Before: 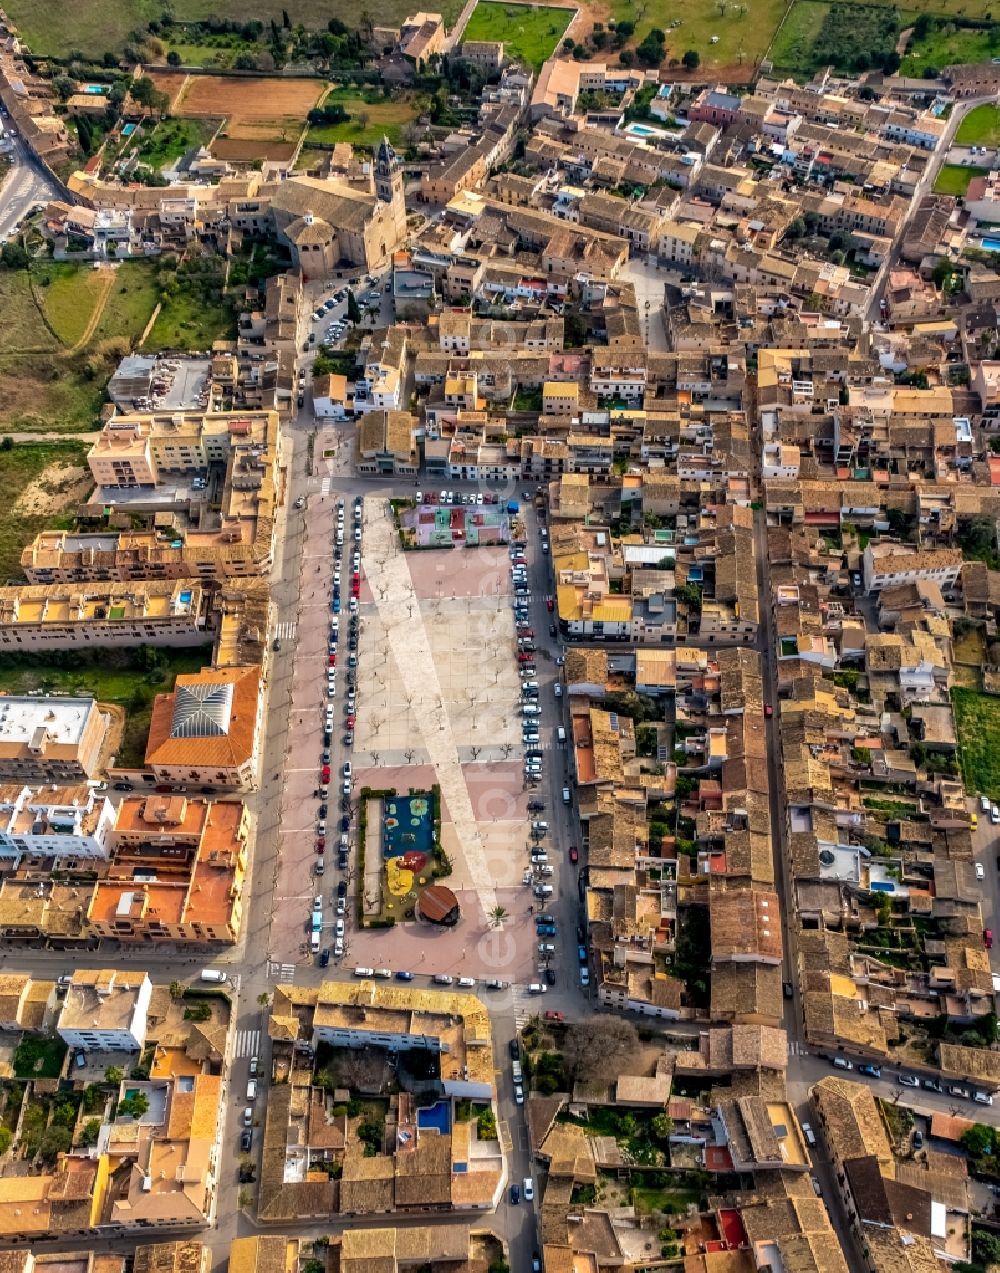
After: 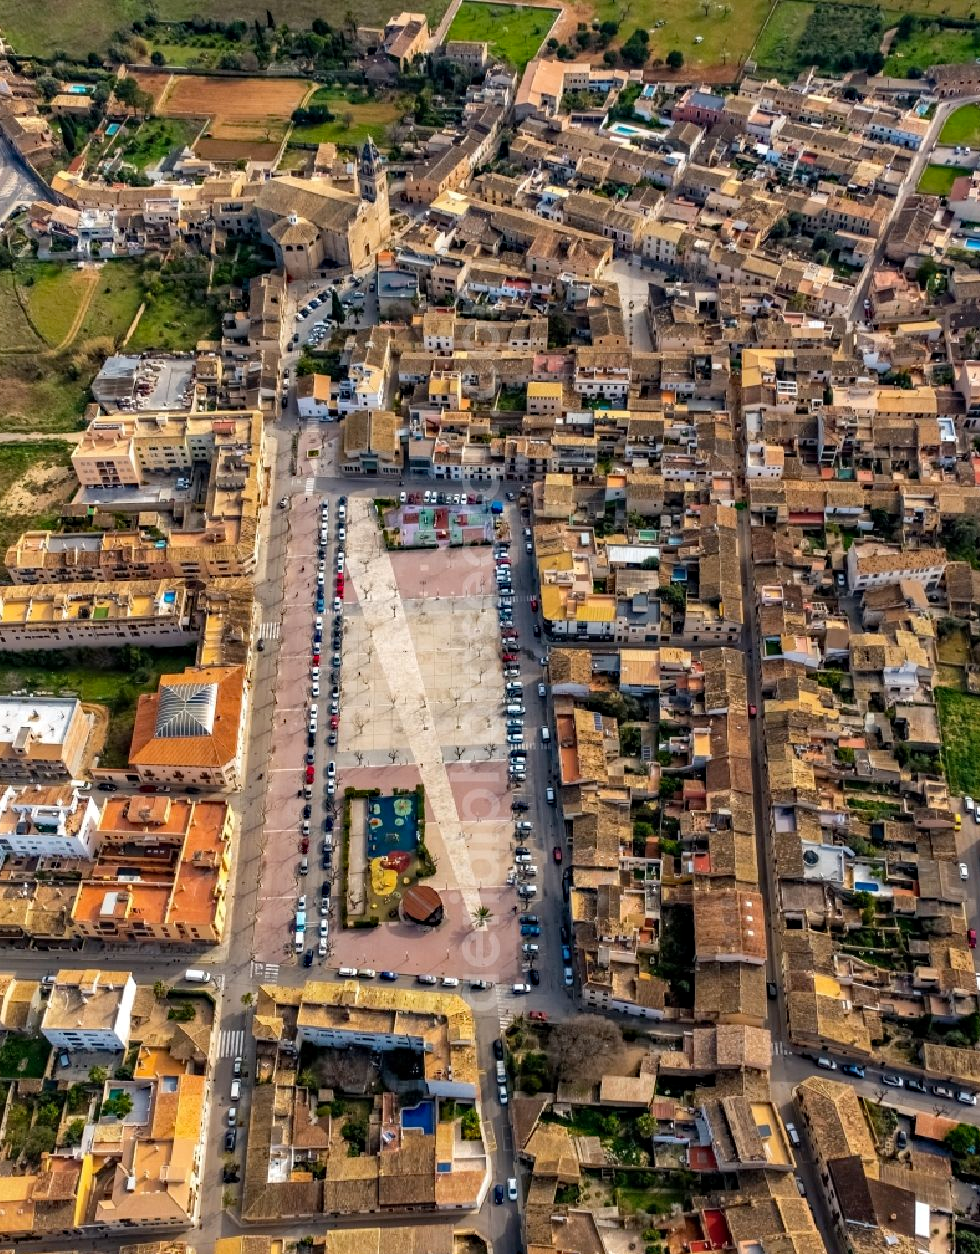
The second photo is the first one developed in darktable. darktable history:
haze removal: adaptive false
crop: left 1.644%, right 0.28%, bottom 1.472%
